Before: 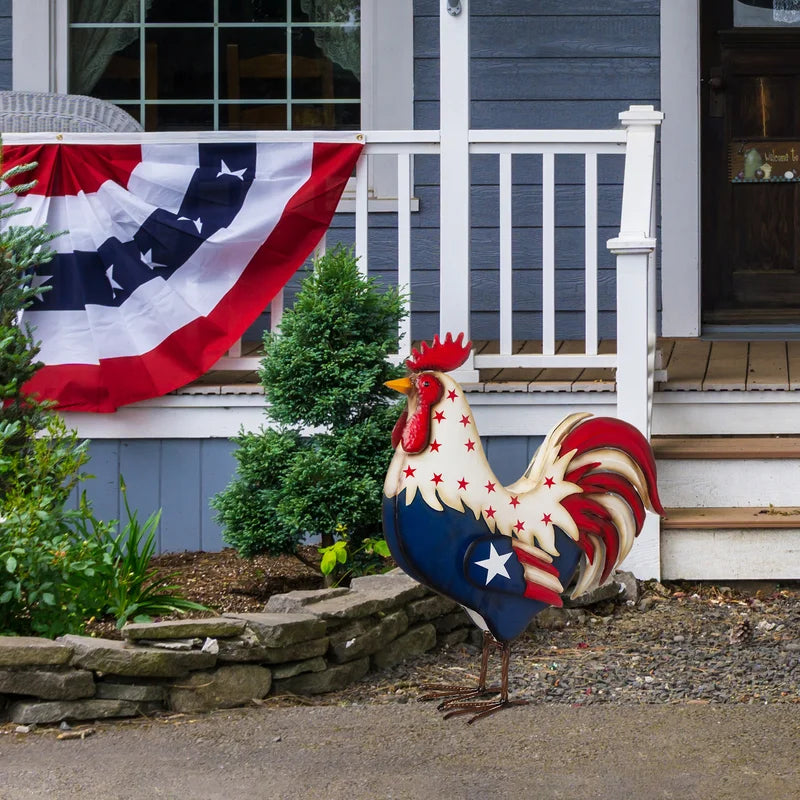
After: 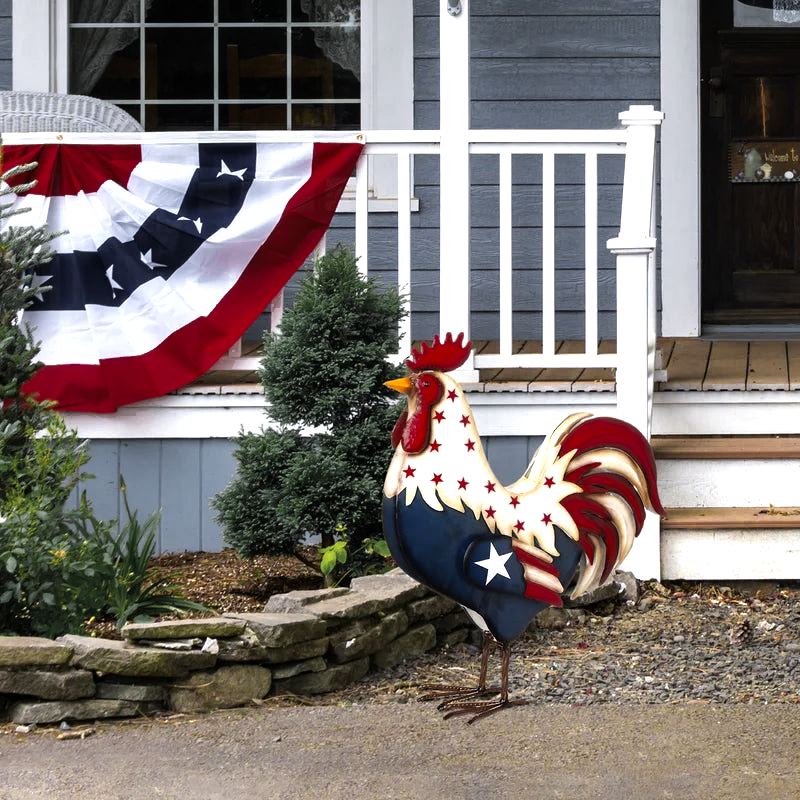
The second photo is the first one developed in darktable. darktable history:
color zones: curves: ch0 [(0.035, 0.242) (0.25, 0.5) (0.384, 0.214) (0.488, 0.255) (0.75, 0.5)]; ch1 [(0.063, 0.379) (0.25, 0.5) (0.354, 0.201) (0.489, 0.085) (0.729, 0.271)]; ch2 [(0.25, 0.5) (0.38, 0.517) (0.442, 0.51) (0.735, 0.456)]
tone equalizer: -8 EV -0.782 EV, -7 EV -0.695 EV, -6 EV -0.585 EV, -5 EV -0.392 EV, -3 EV 0.372 EV, -2 EV 0.6 EV, -1 EV 0.688 EV, +0 EV 0.748 EV
